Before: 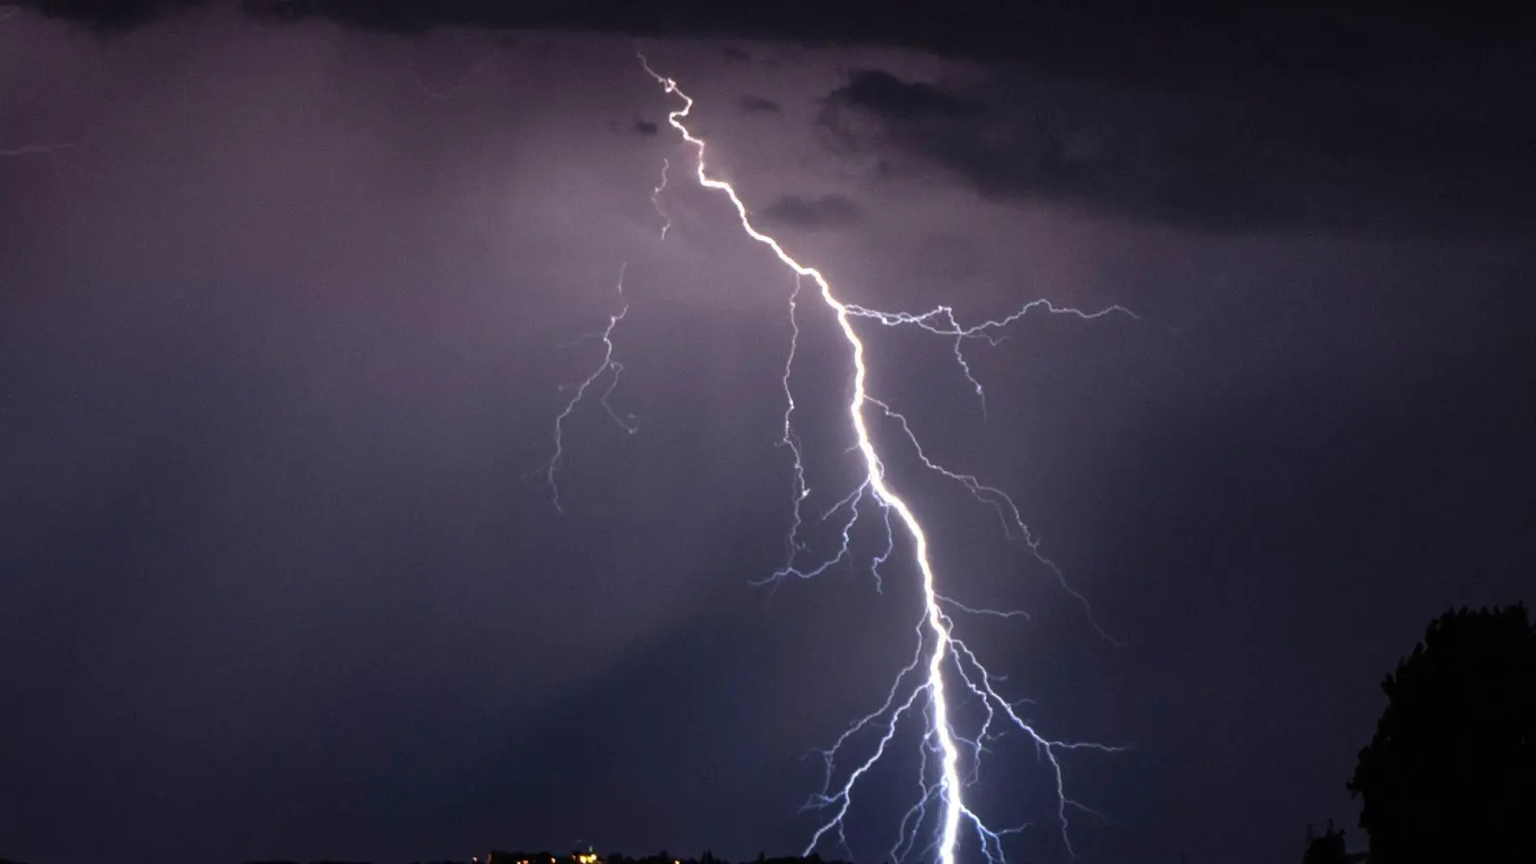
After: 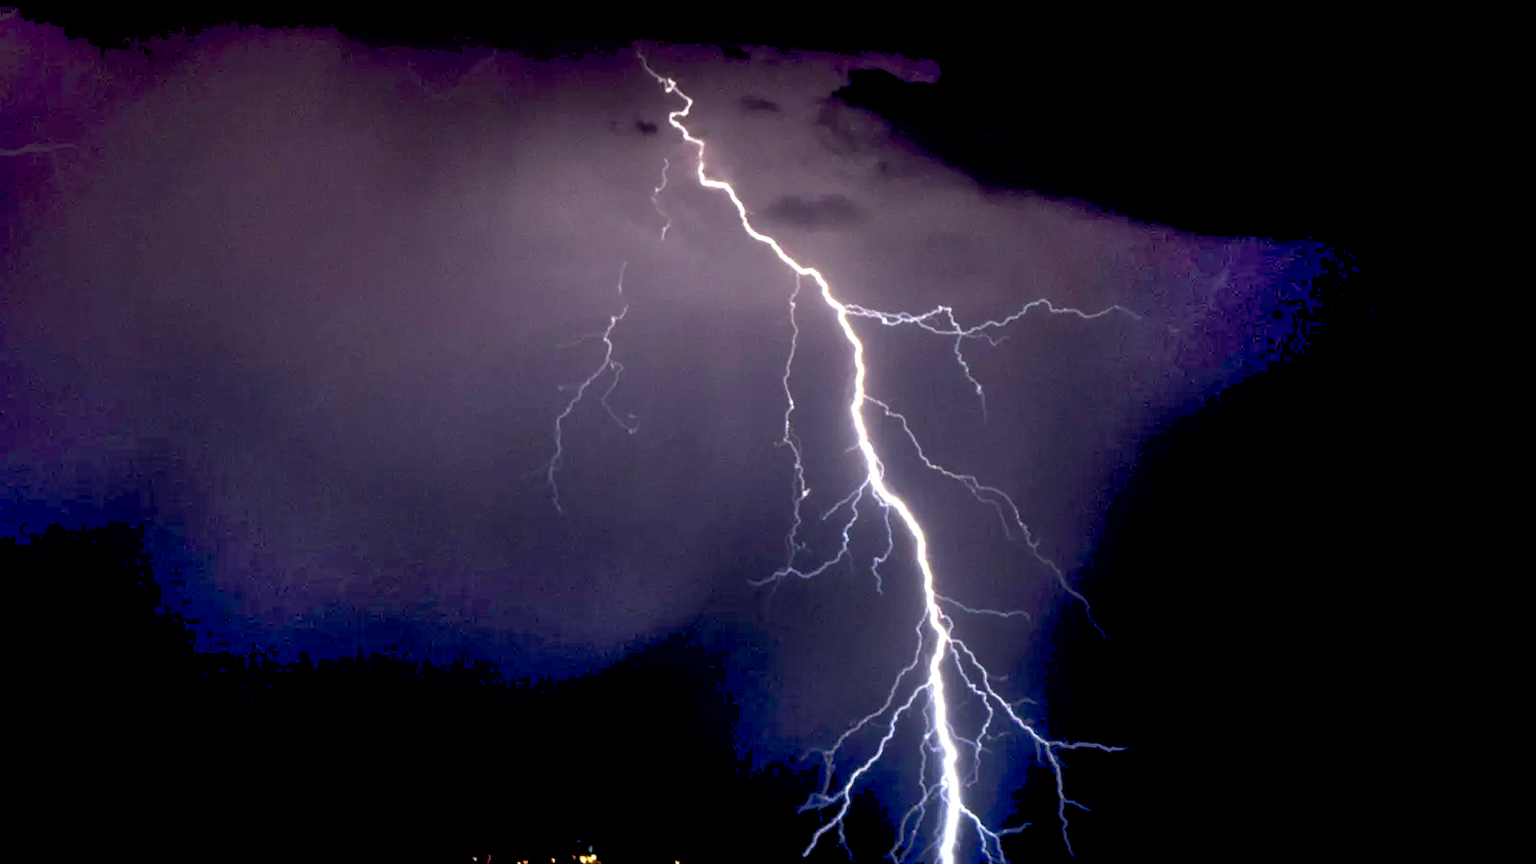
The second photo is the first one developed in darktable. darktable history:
exposure: black level correction 0.025, exposure 0.184 EV, compensate highlight preservation false
shadows and highlights: shadows 61.37, white point adjustment 0.317, highlights -33.74, compress 83.95%
